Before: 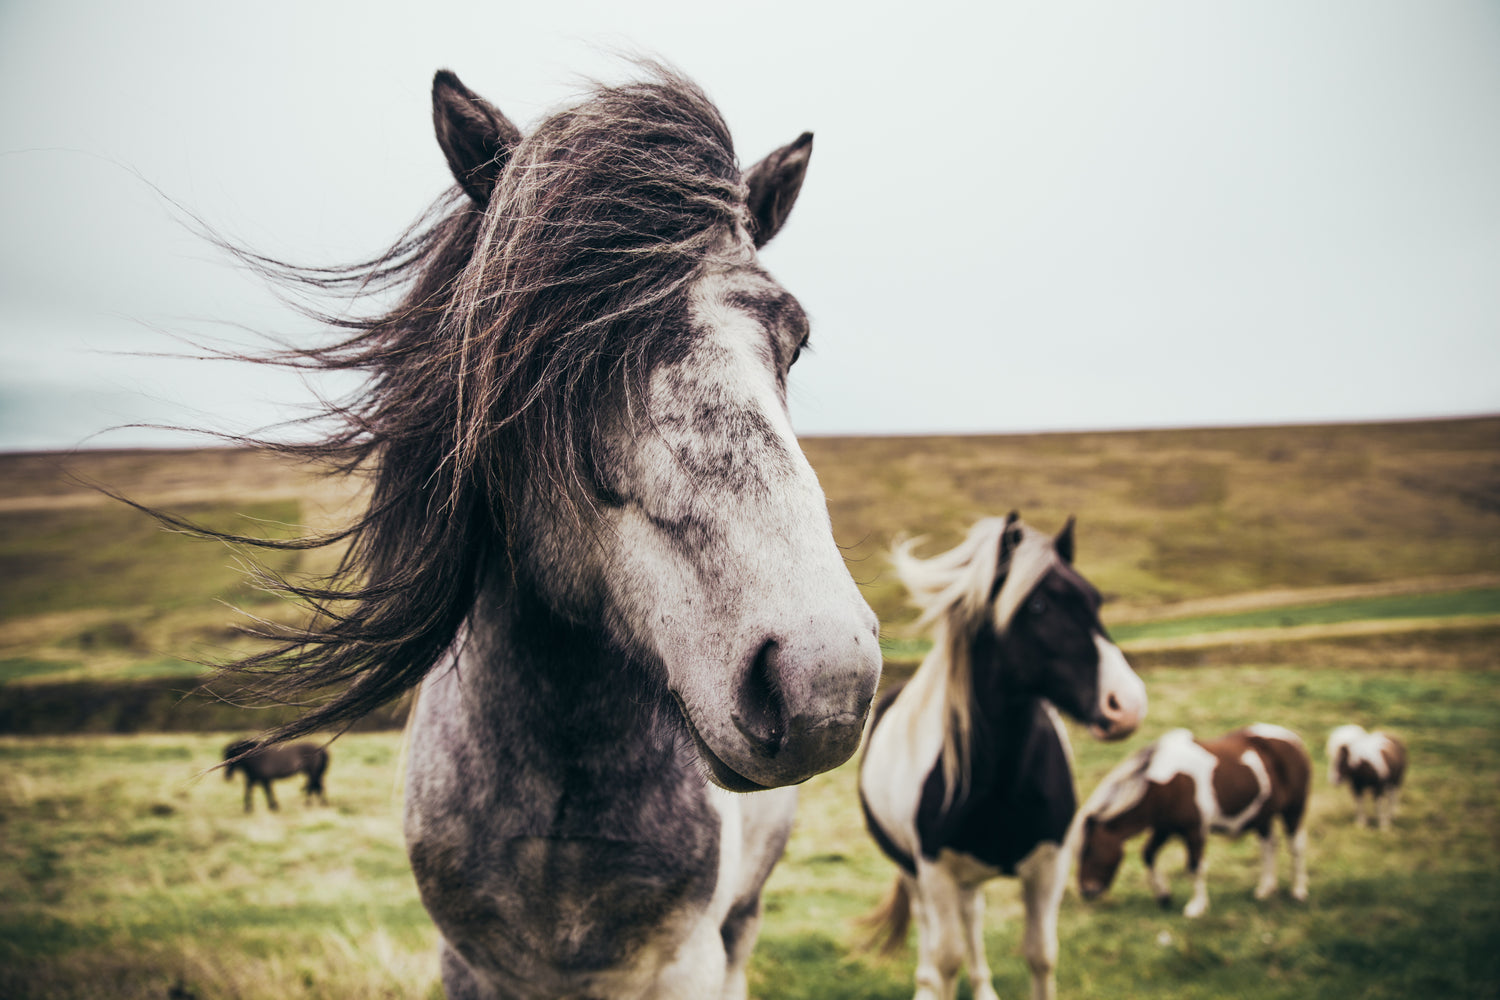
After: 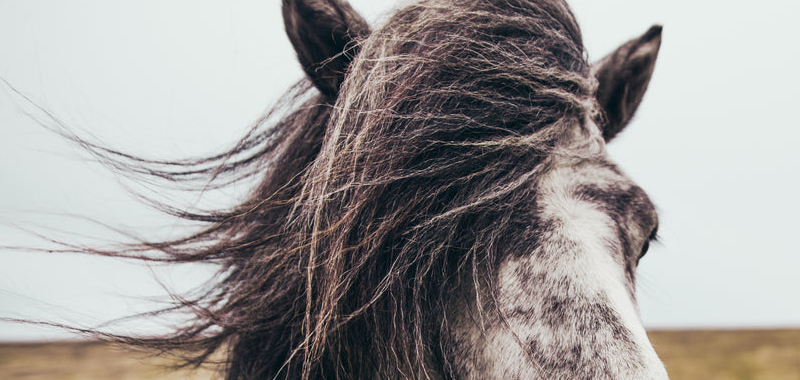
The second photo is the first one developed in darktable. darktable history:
crop: left 10.085%, top 10.718%, right 36.516%, bottom 51.164%
